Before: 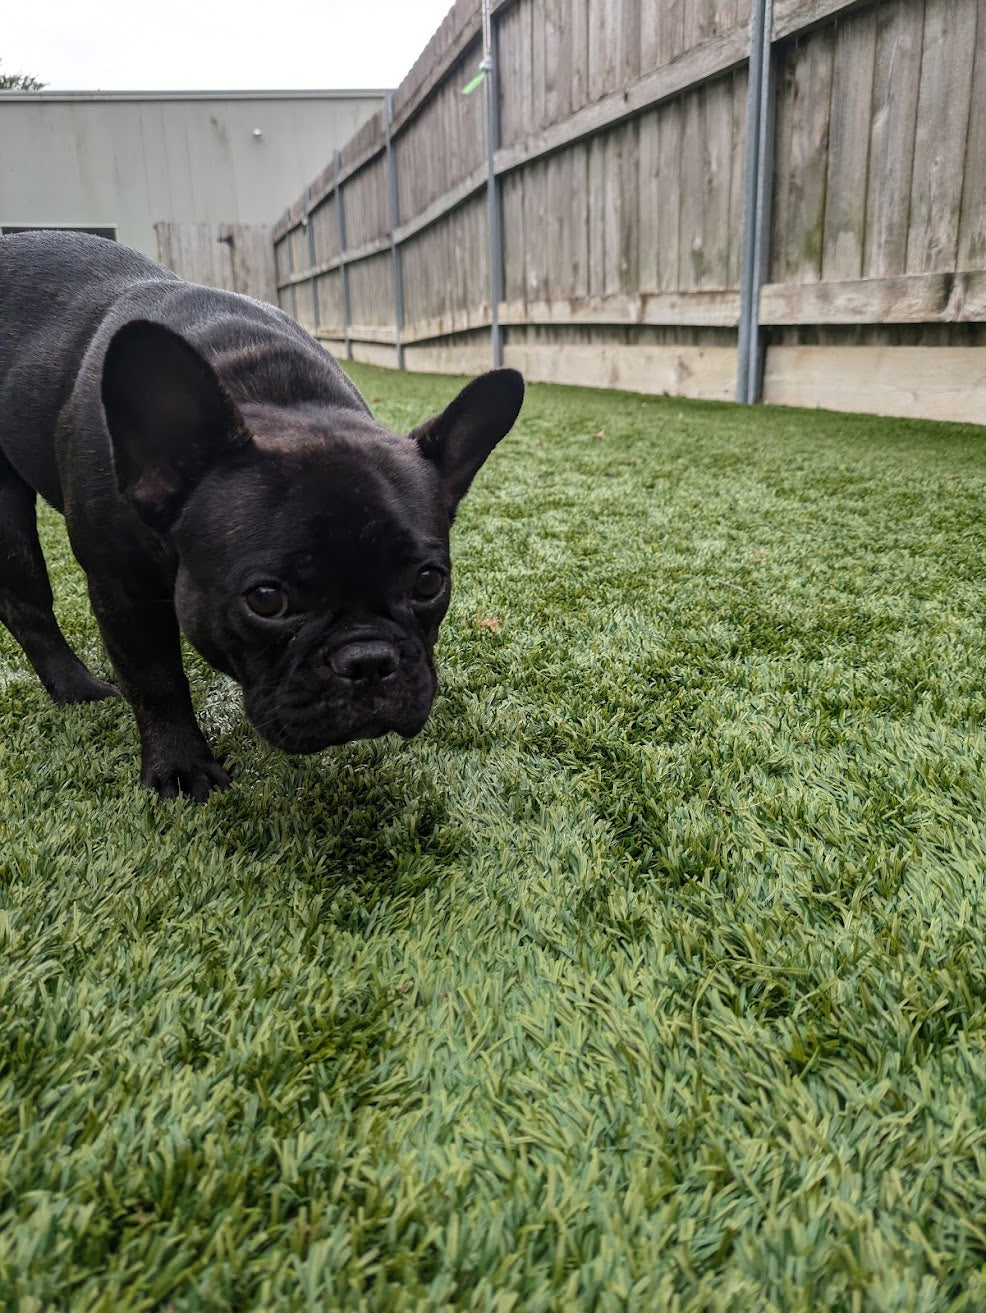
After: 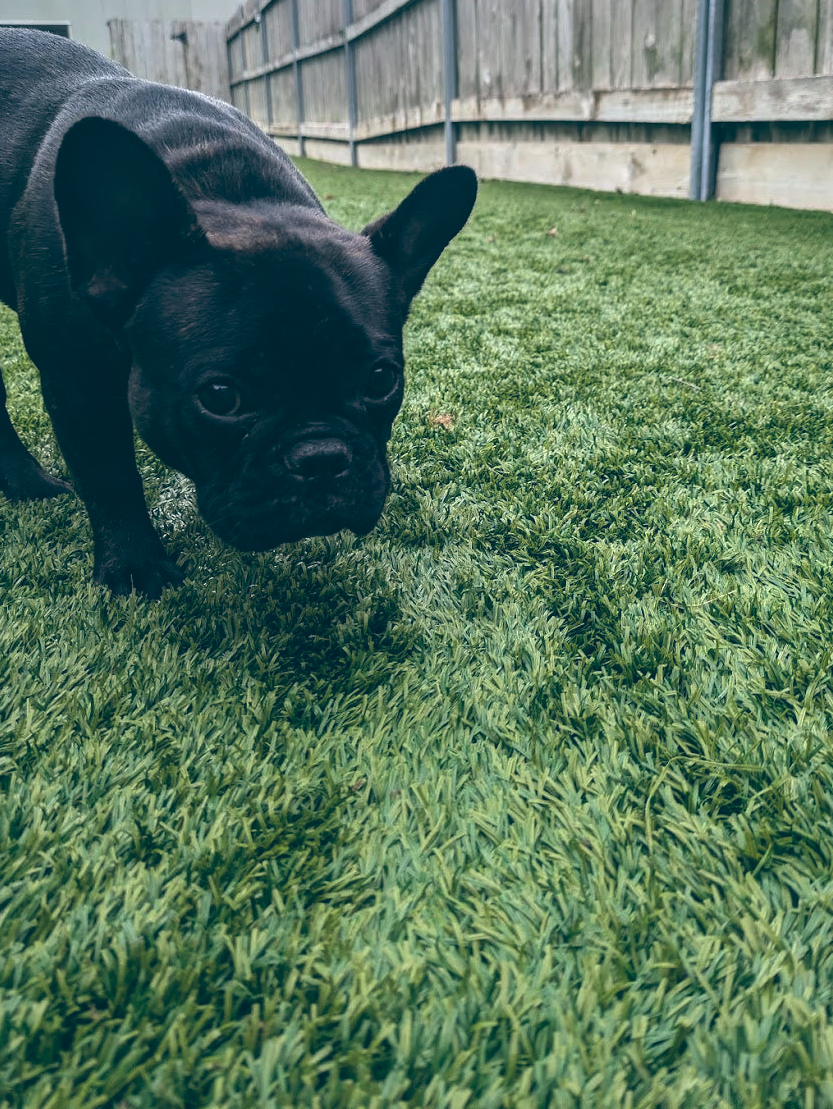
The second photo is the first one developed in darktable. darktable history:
color balance: lift [1.016, 0.983, 1, 1.017], gamma [0.958, 1, 1, 1], gain [0.981, 1.007, 0.993, 1.002], input saturation 118.26%, contrast 13.43%, contrast fulcrum 21.62%, output saturation 82.76%
crop and rotate: left 4.842%, top 15.51%, right 10.668%
levels: levels [0, 0.498, 1]
white balance: red 0.982, blue 1.018
